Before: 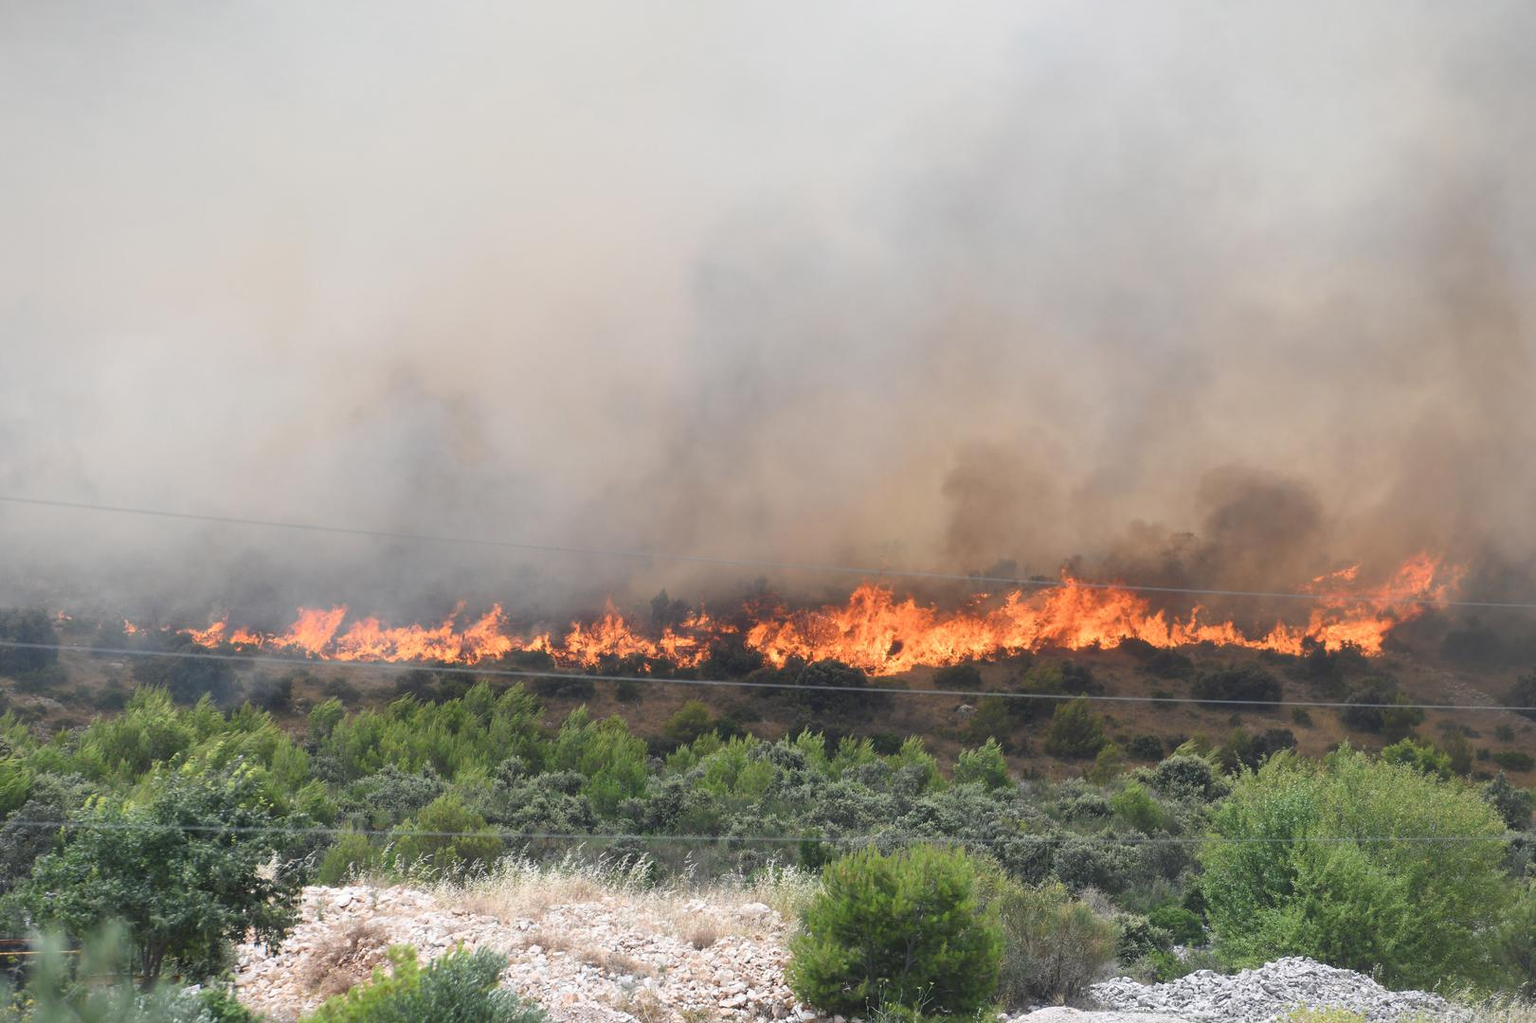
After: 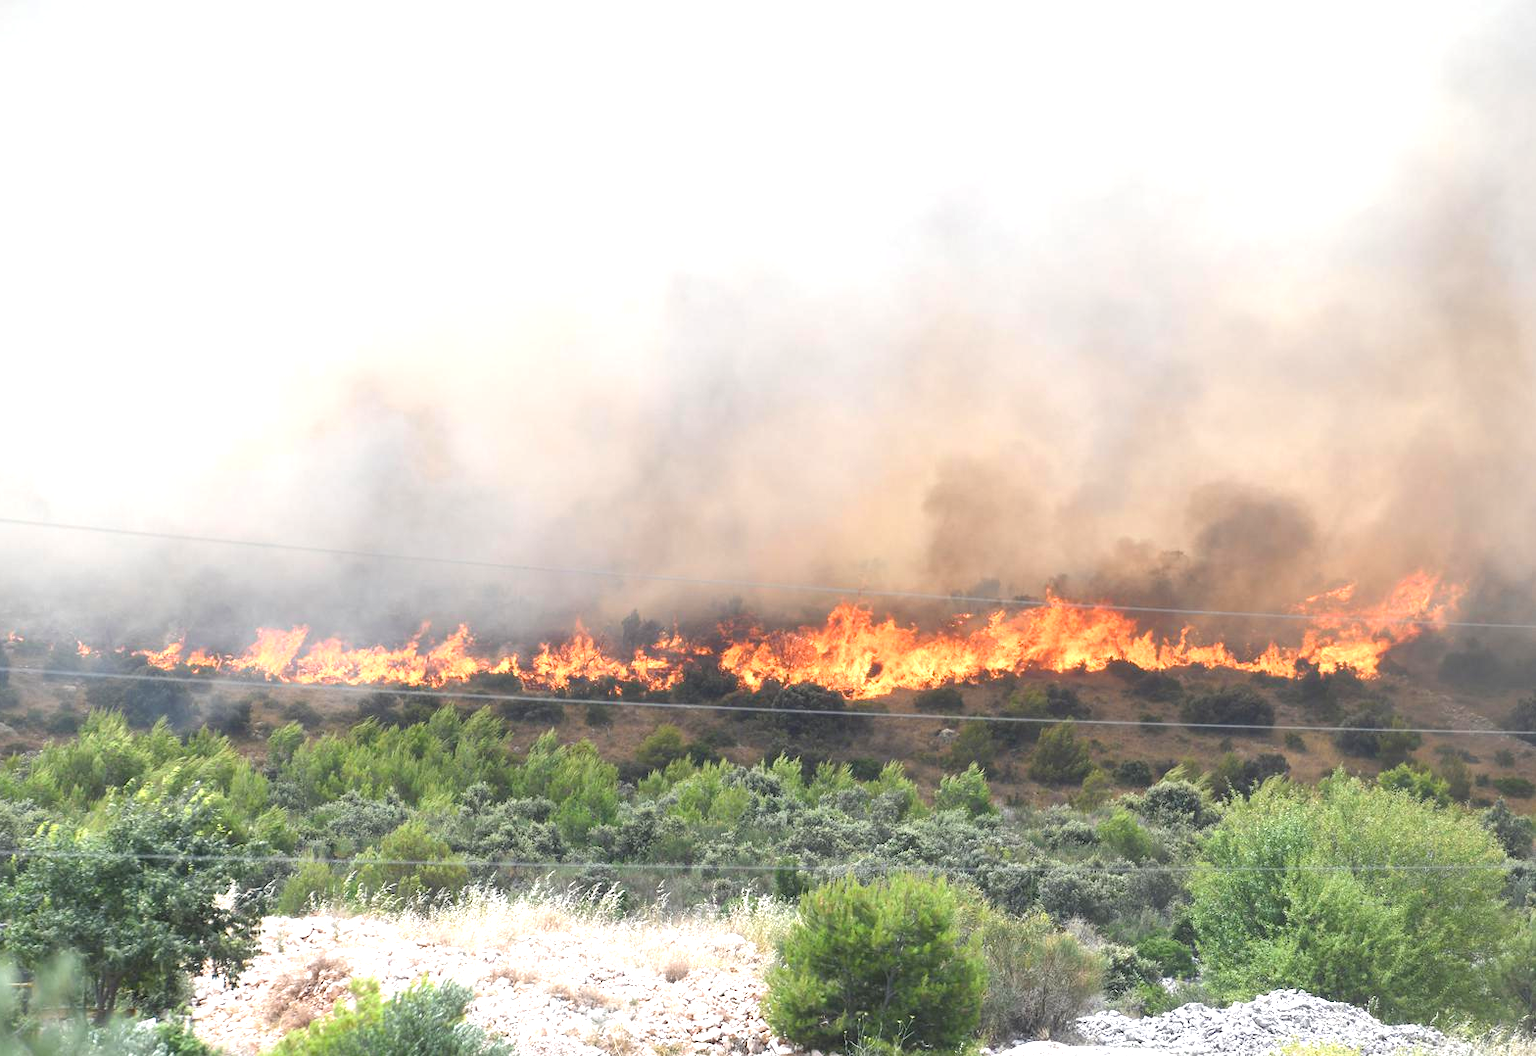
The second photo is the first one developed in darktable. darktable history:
crop and rotate: left 3.242%
exposure: exposure 0.92 EV, compensate exposure bias true, compensate highlight preservation false
